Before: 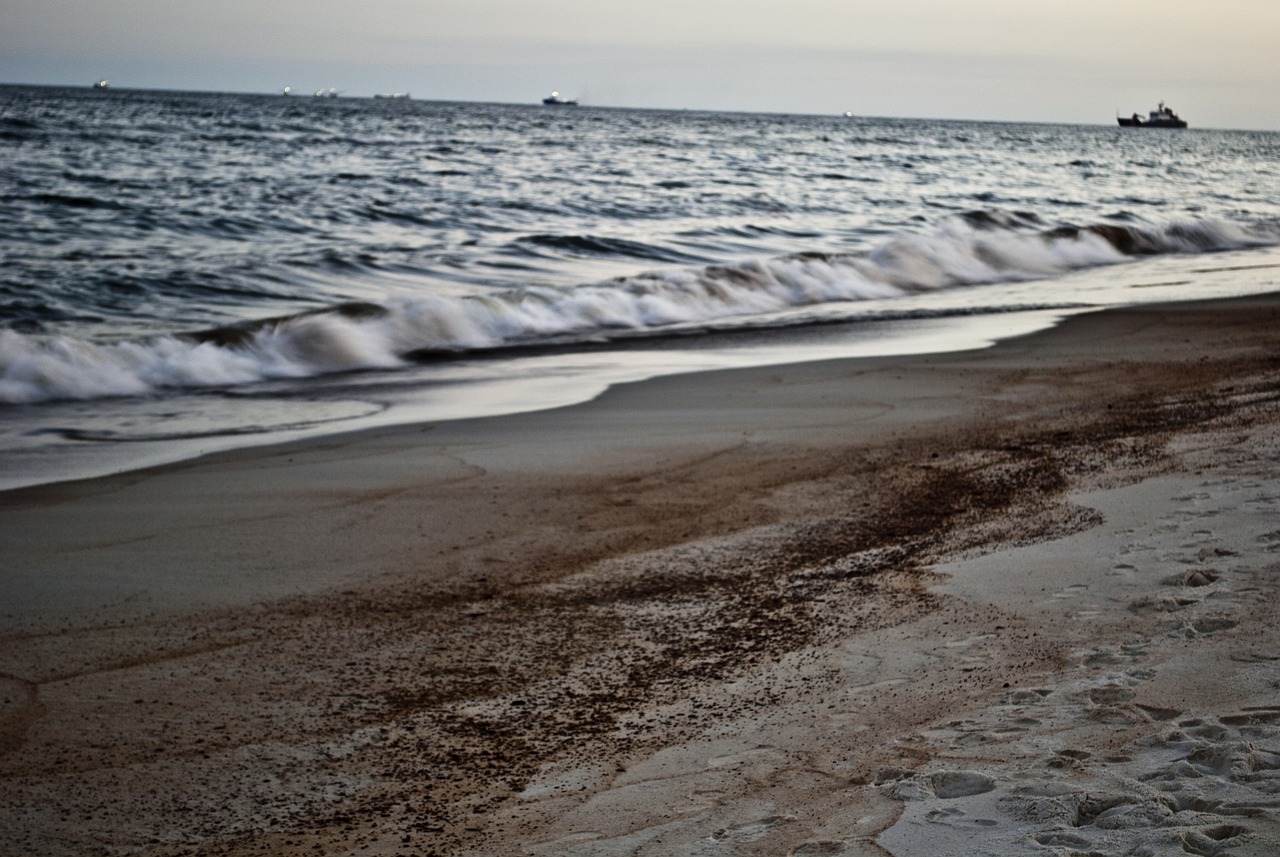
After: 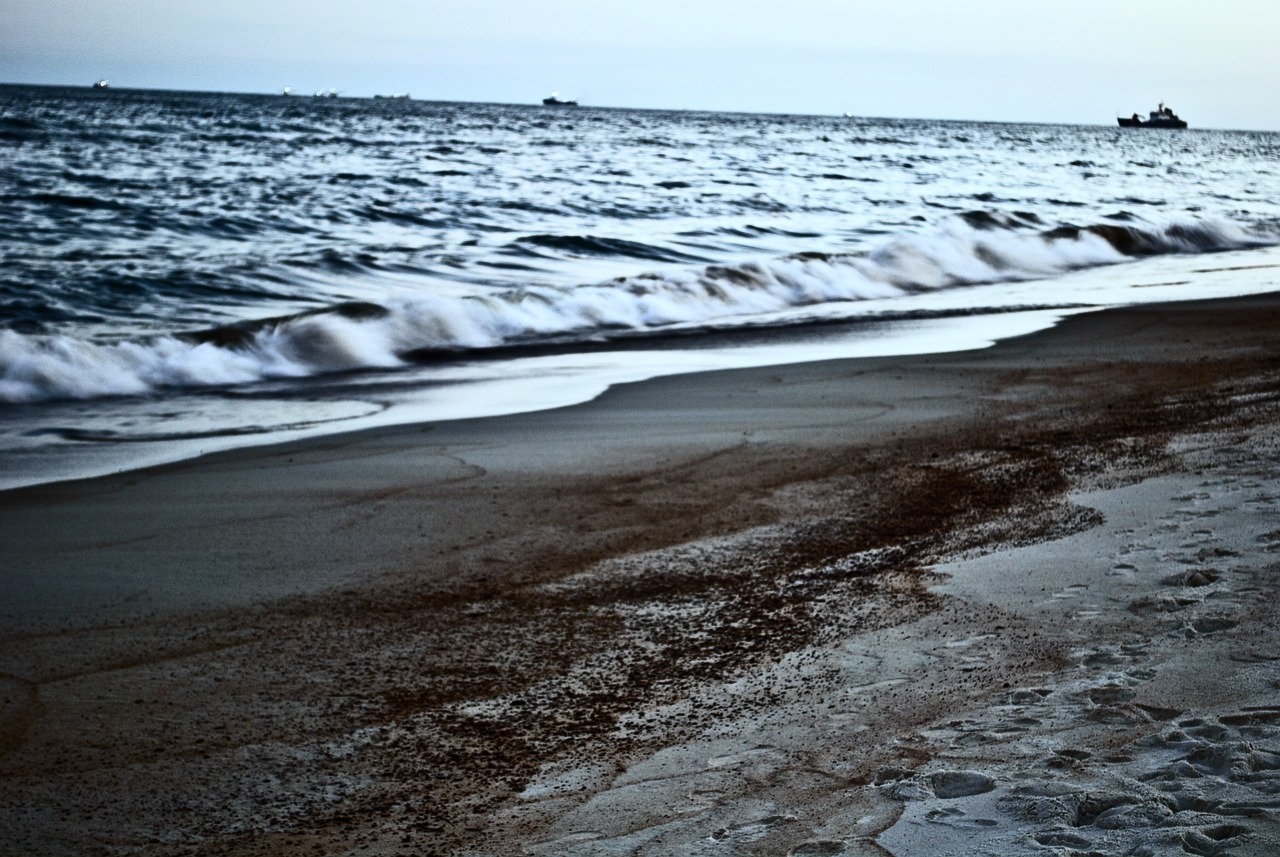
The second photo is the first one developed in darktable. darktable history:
color calibration: illuminant Planckian (black body), x 0.375, y 0.373, temperature 4117 K
contrast brightness saturation: contrast 0.39, brightness 0.1
